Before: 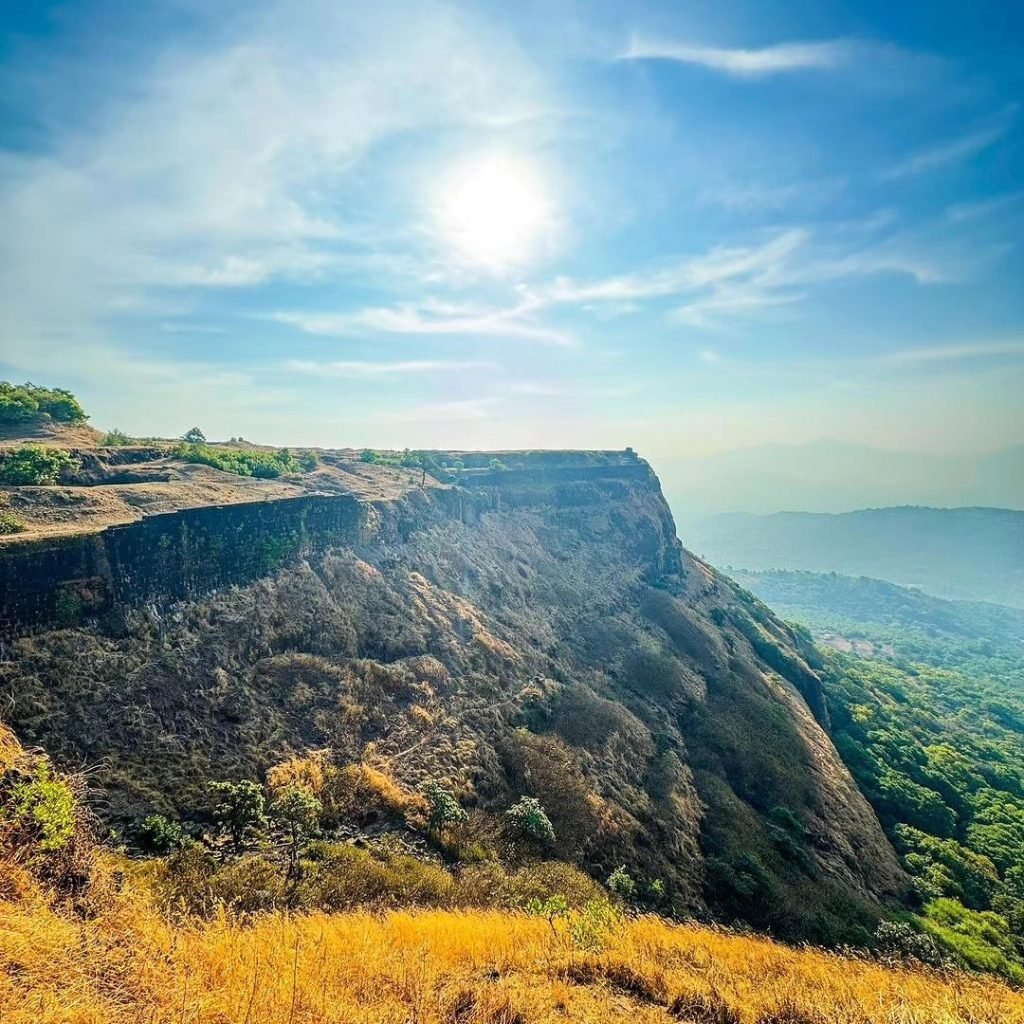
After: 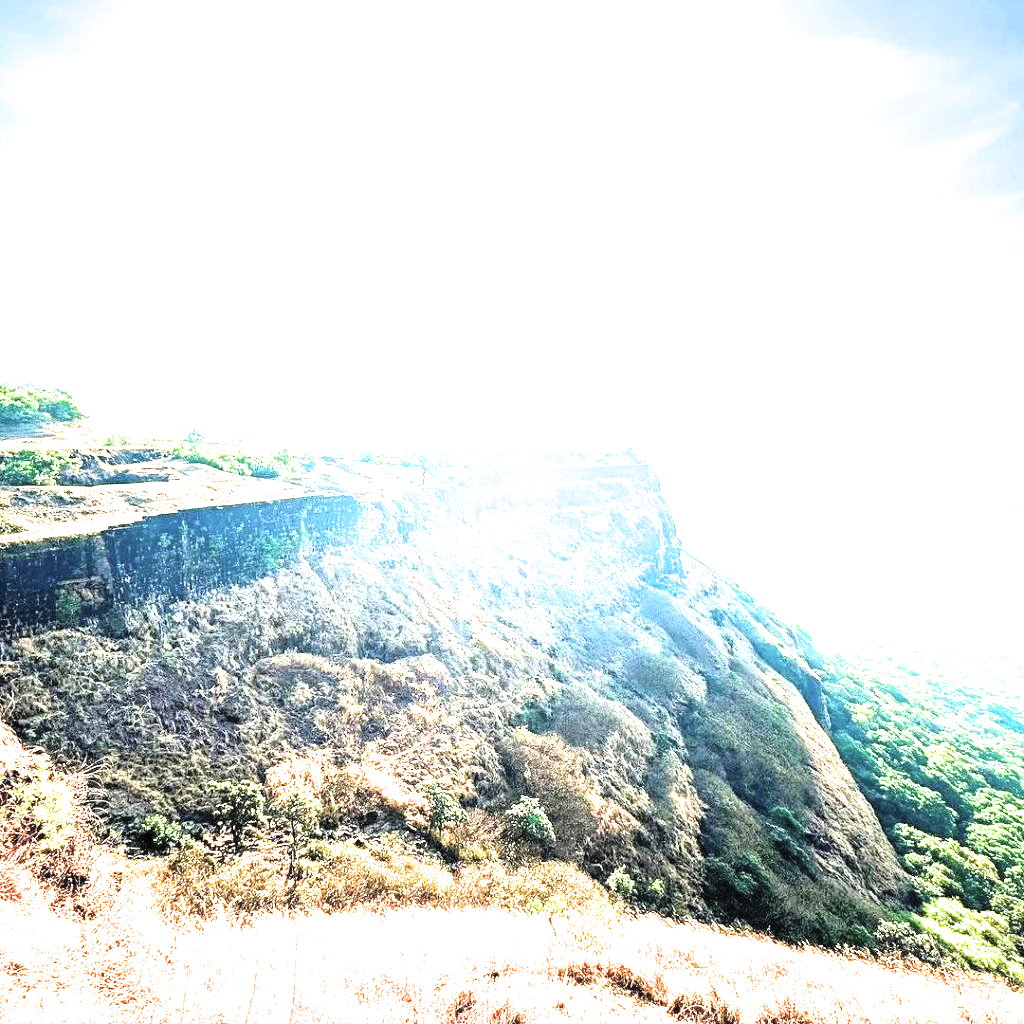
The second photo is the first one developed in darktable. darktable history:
contrast brightness saturation: contrast 0.14, brightness 0.21
filmic rgb: white relative exposure 2.2 EV, hardness 6.97
exposure: exposure 2.003 EV, compensate highlight preservation false
